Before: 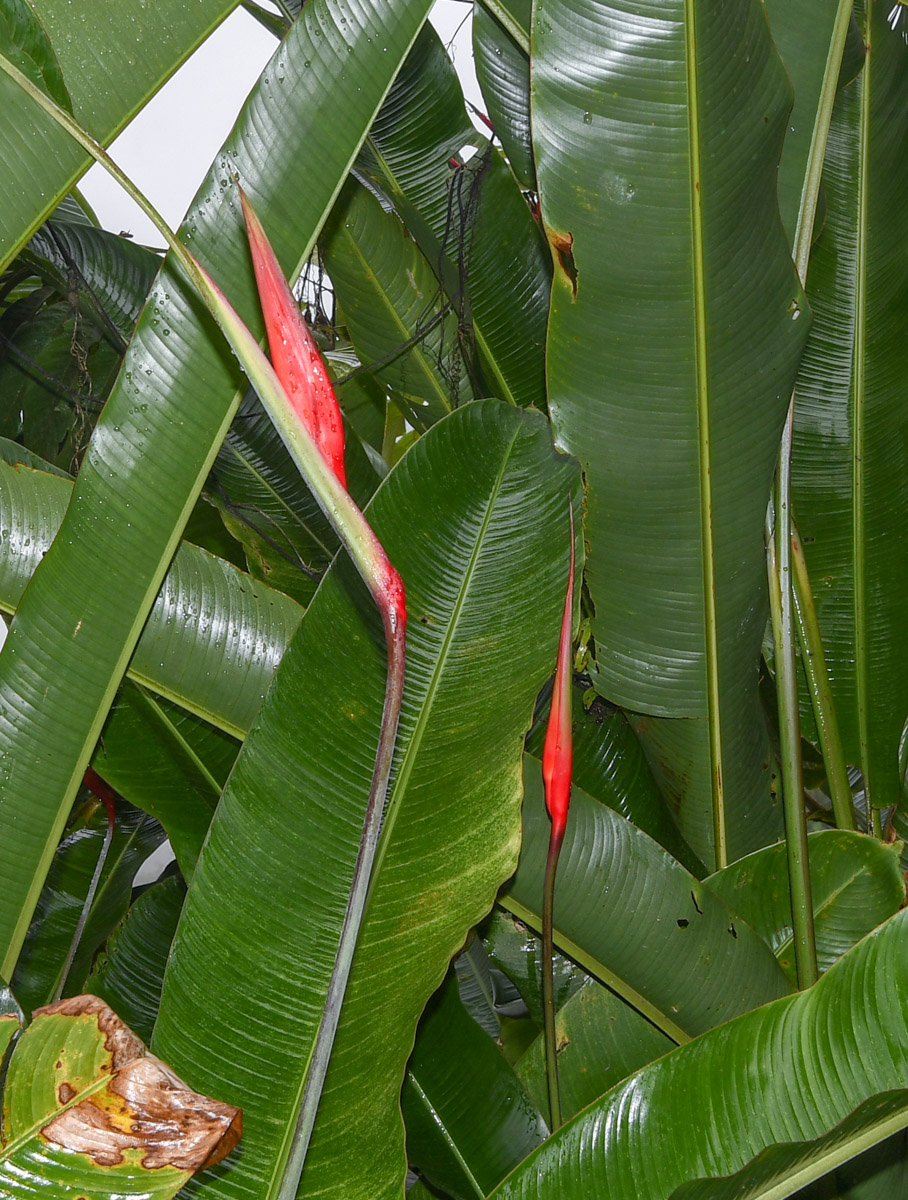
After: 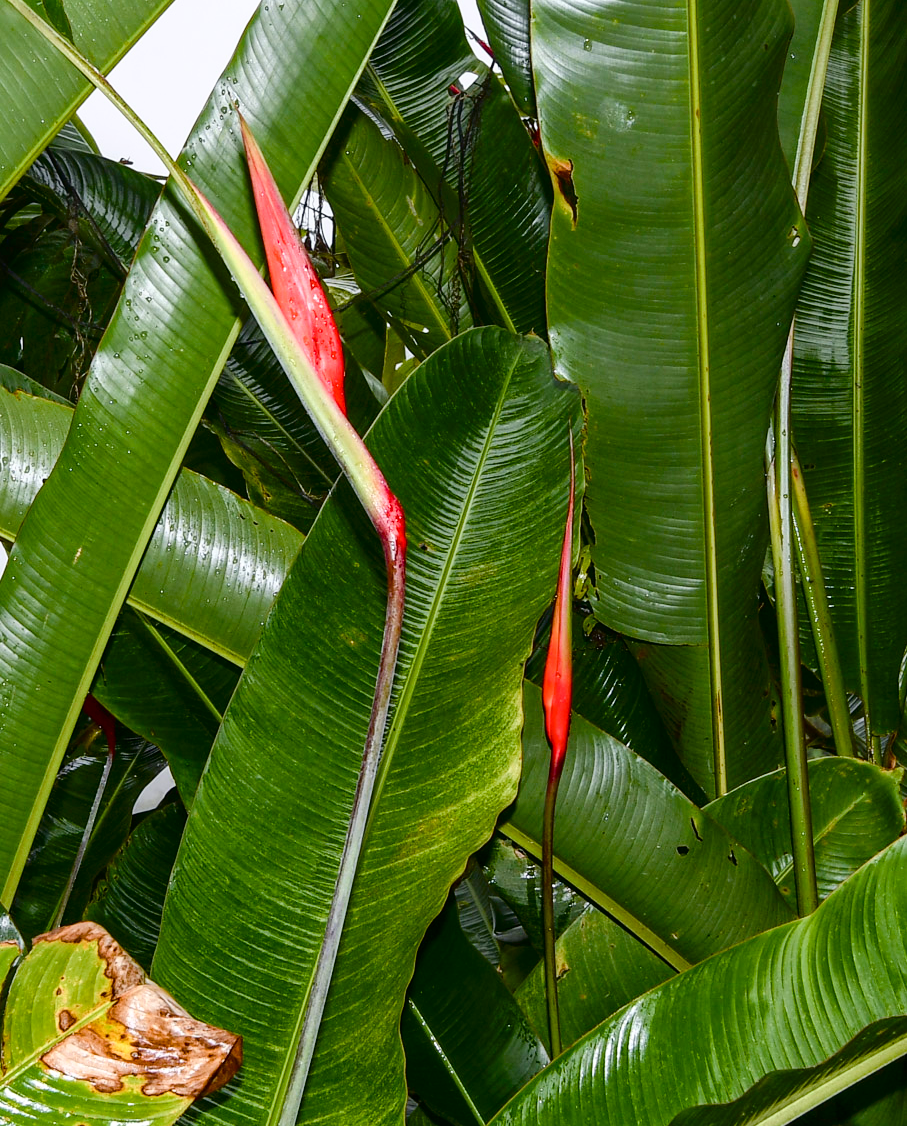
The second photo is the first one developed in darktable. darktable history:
tone curve: curves: ch0 [(0, 0) (0.003, 0.003) (0.011, 0.005) (0.025, 0.008) (0.044, 0.012) (0.069, 0.02) (0.1, 0.031) (0.136, 0.047) (0.177, 0.088) (0.224, 0.141) (0.277, 0.222) (0.335, 0.32) (0.399, 0.422) (0.468, 0.523) (0.543, 0.621) (0.623, 0.715) (0.709, 0.796) (0.801, 0.88) (0.898, 0.962) (1, 1)], color space Lab, independent channels, preserve colors none
crop and rotate: top 6.133%
color balance rgb: perceptual saturation grading › global saturation 20%, perceptual saturation grading › highlights -25.097%, perceptual saturation grading › shadows 49.608%, global vibrance 20%
